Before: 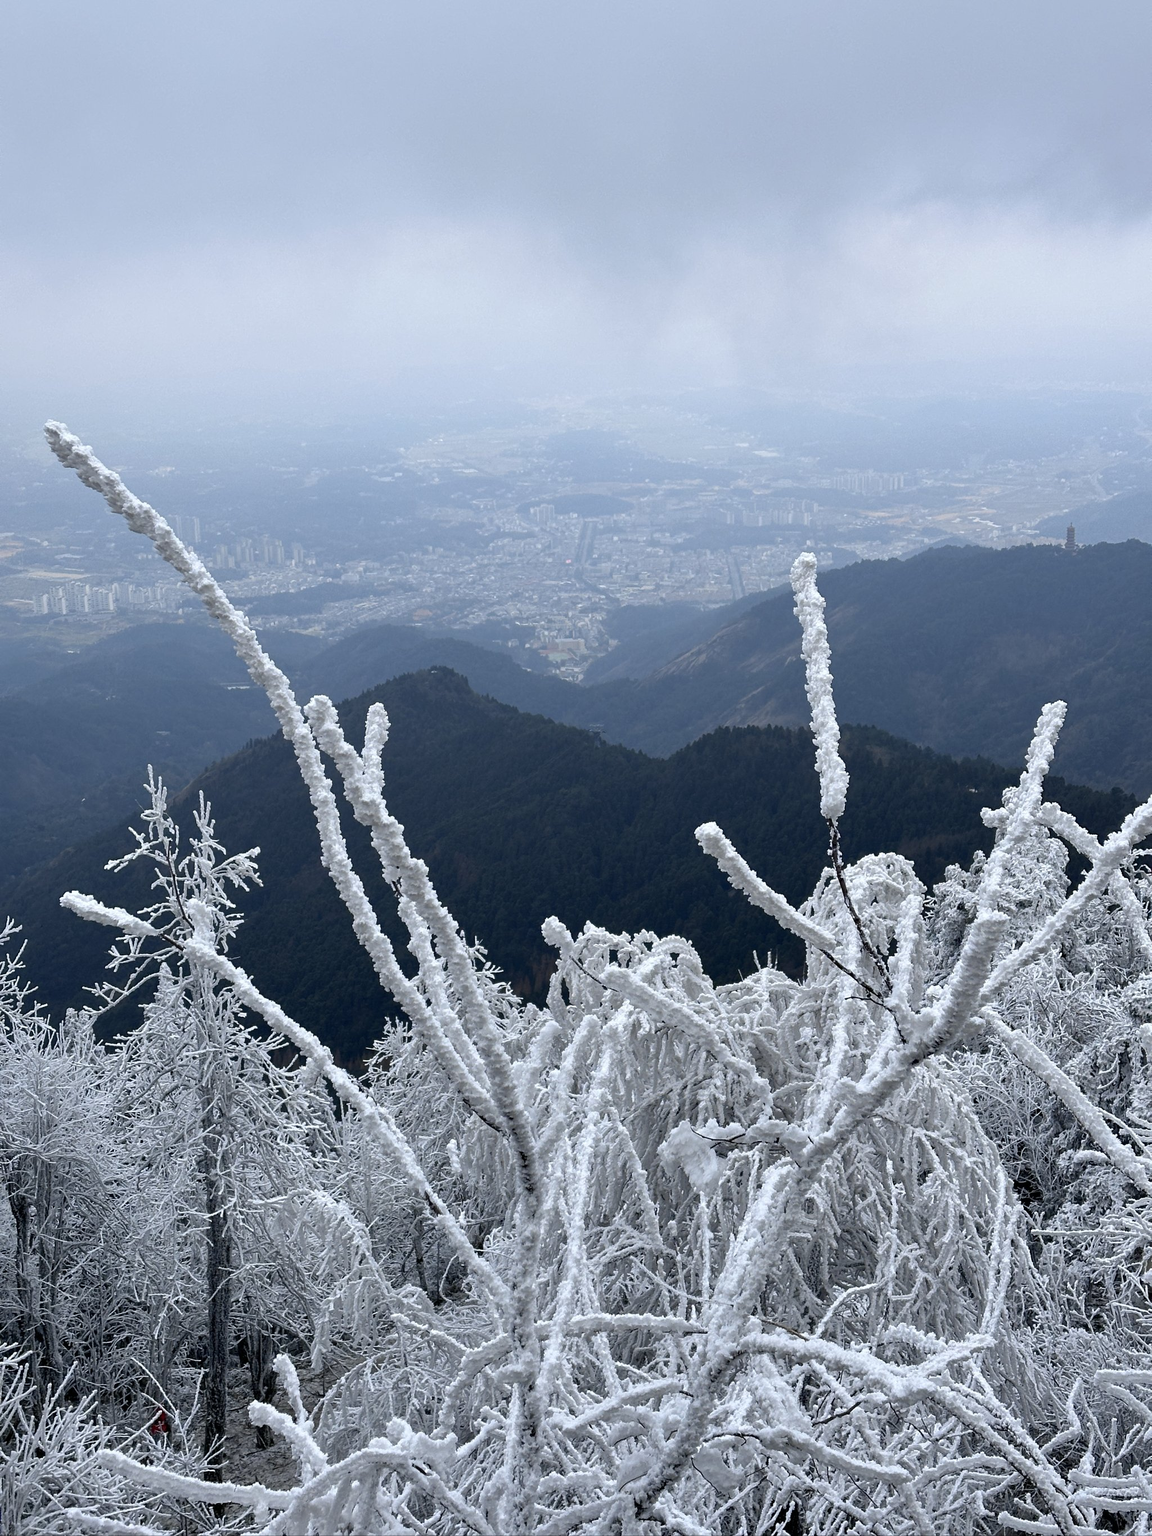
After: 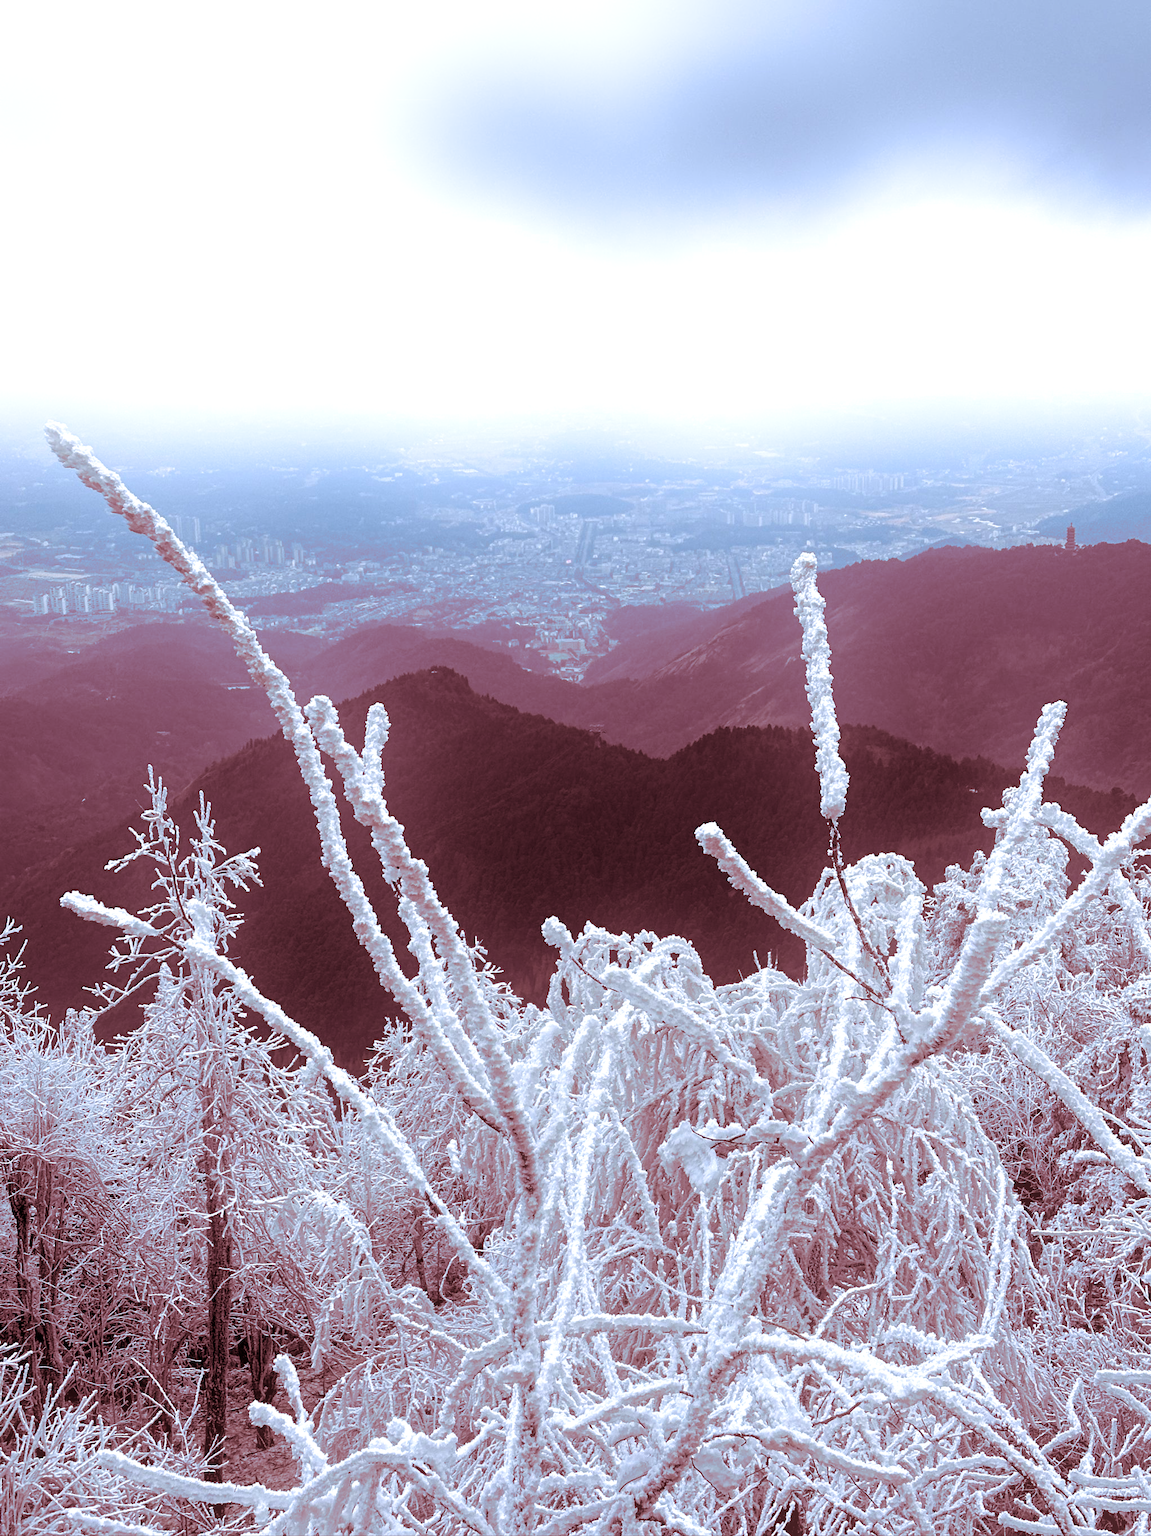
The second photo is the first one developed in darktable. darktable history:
split-toning: highlights › saturation 0, balance -61.83
bloom: on, module defaults
color calibration: illuminant as shot in camera, x 0.358, y 0.373, temperature 4628.91 K
local contrast: highlights 123%, shadows 126%, detail 140%, midtone range 0.254
tone equalizer: on, module defaults
